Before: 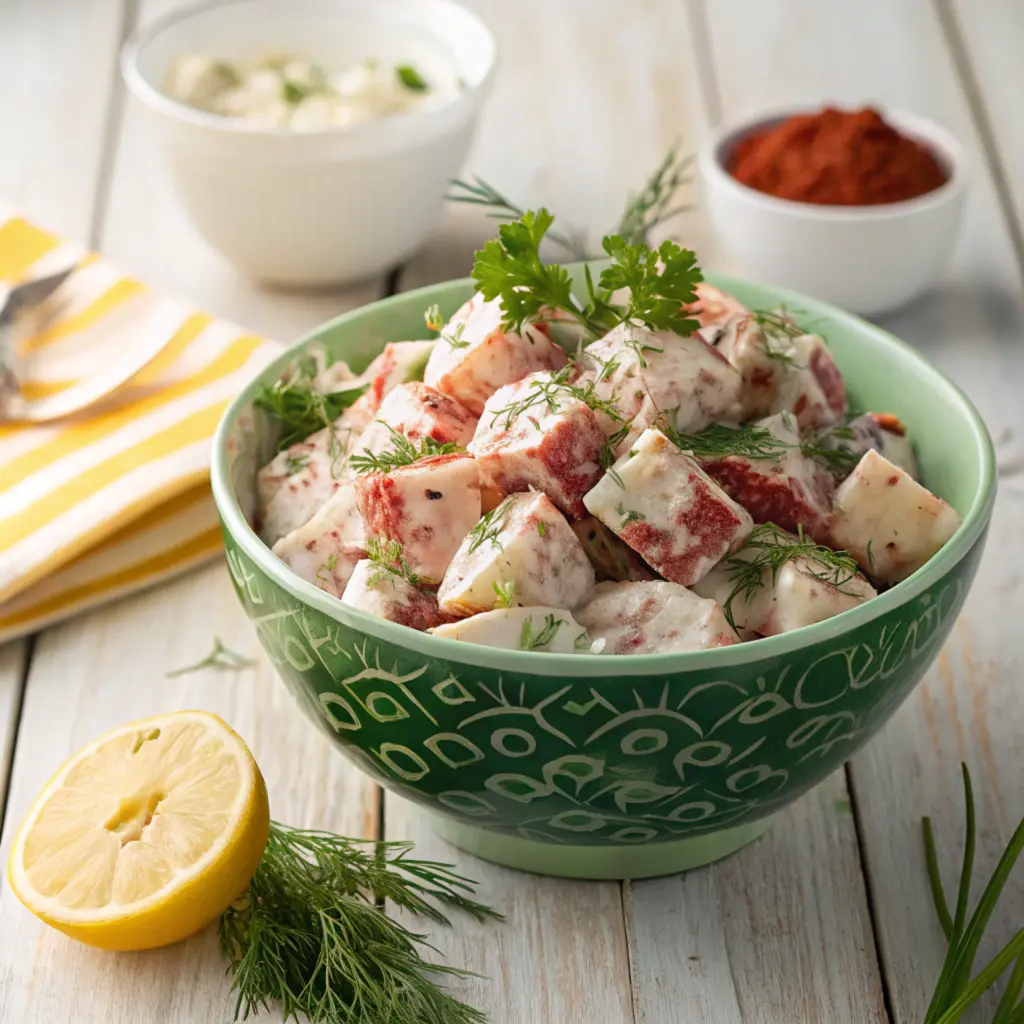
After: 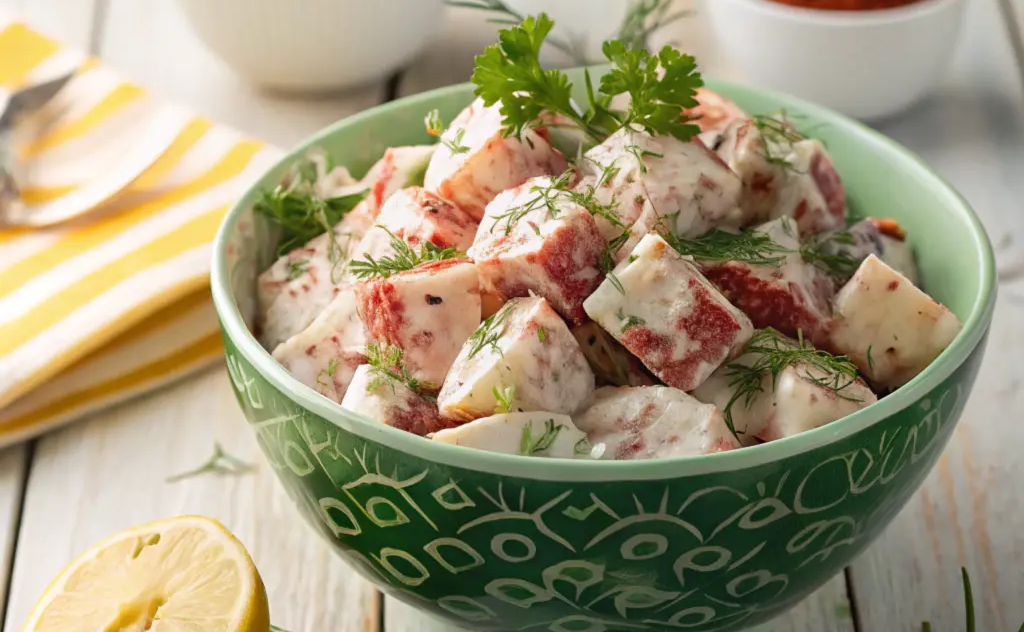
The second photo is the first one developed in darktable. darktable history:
crop: top 19.1%, bottom 19.096%
